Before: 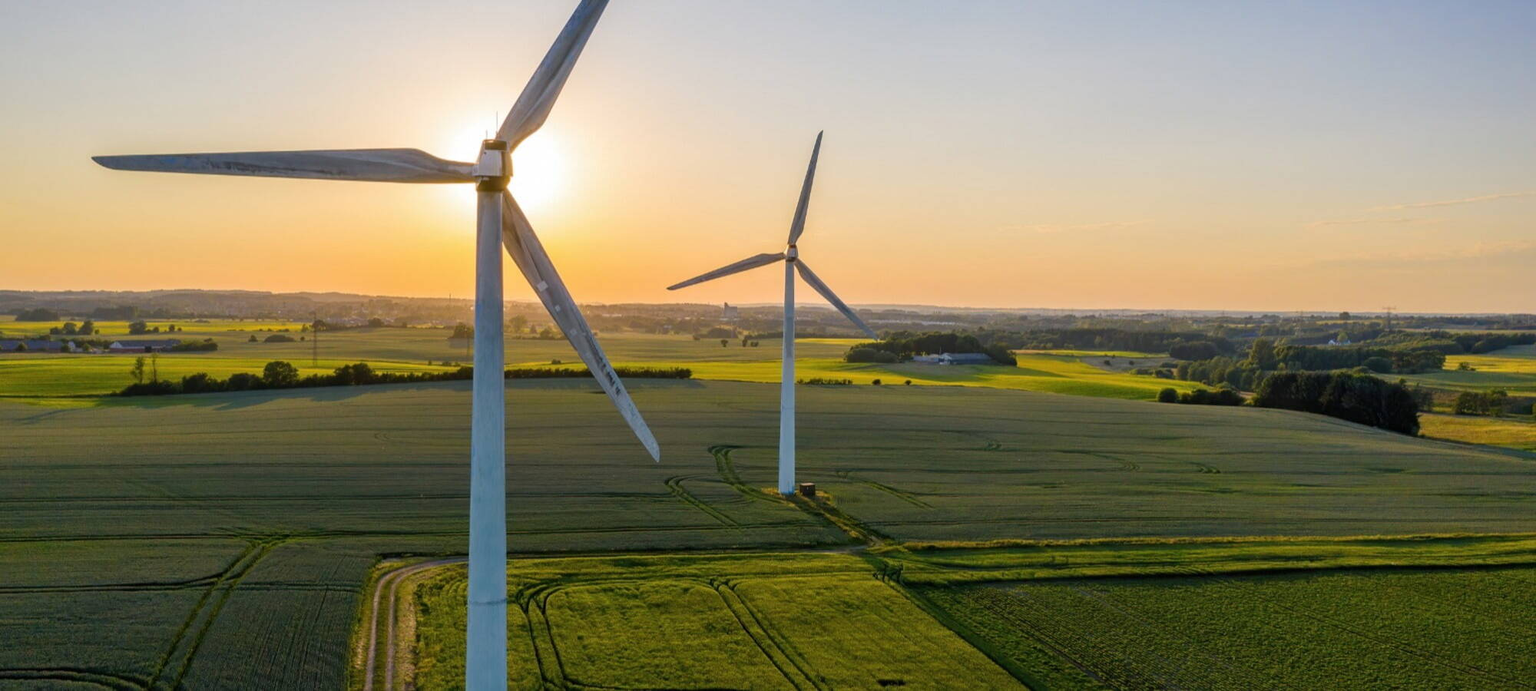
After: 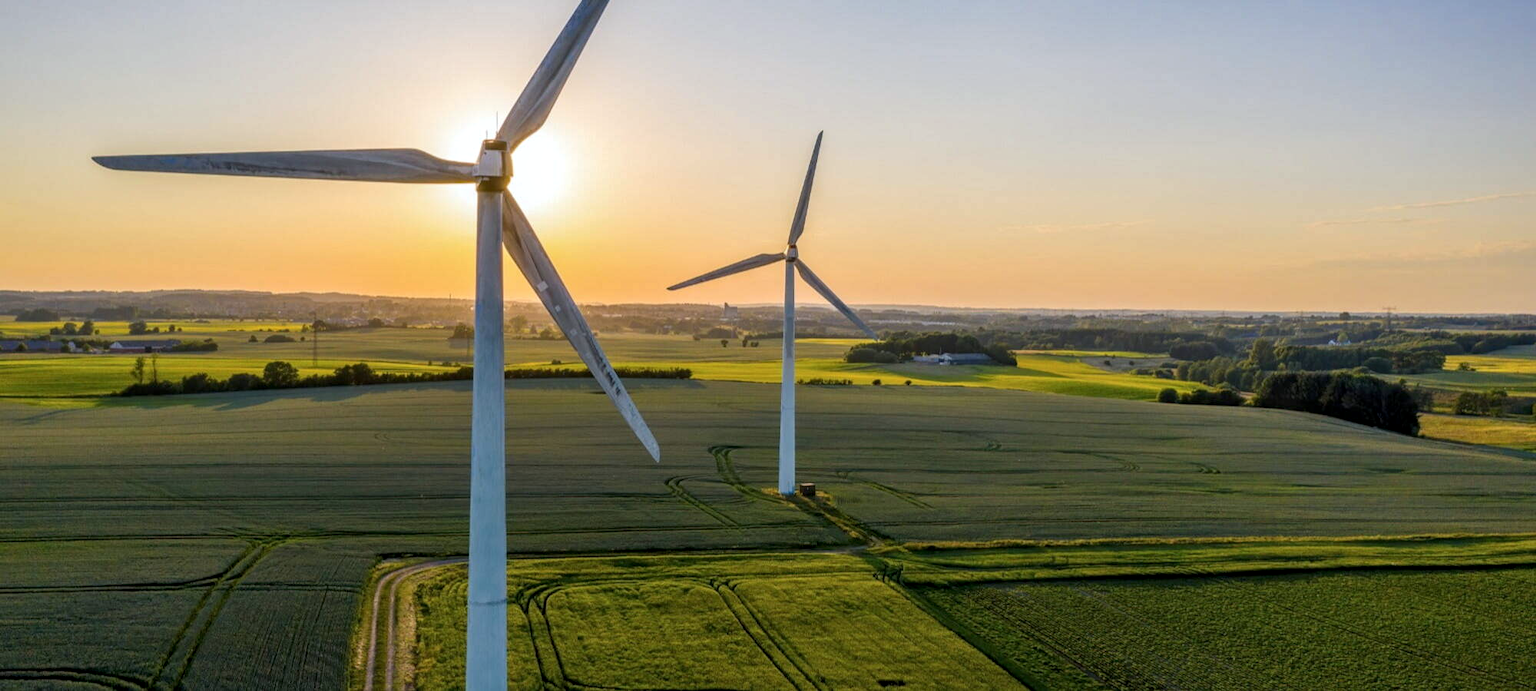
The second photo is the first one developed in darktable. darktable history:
white balance: red 0.988, blue 1.017
local contrast: on, module defaults
